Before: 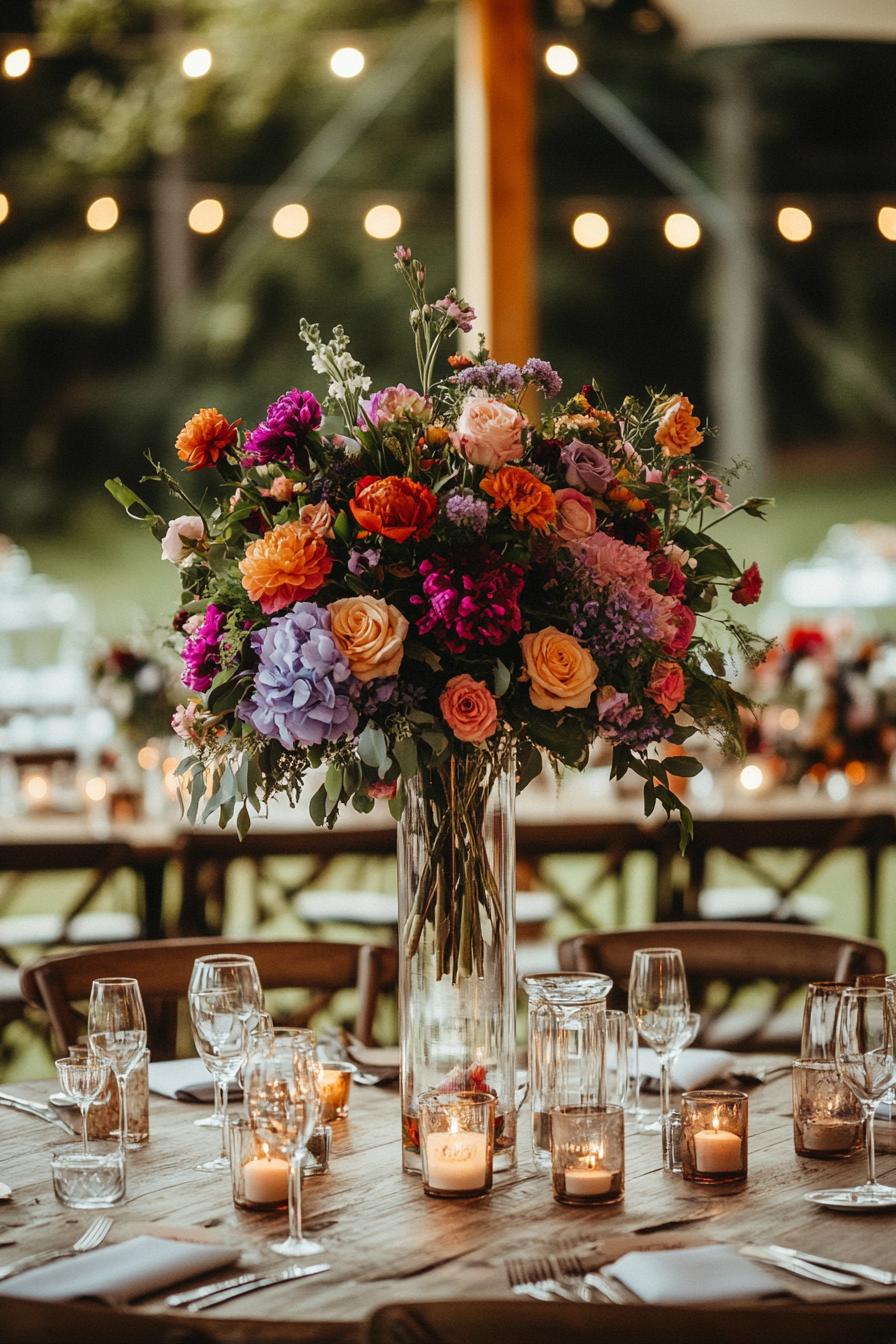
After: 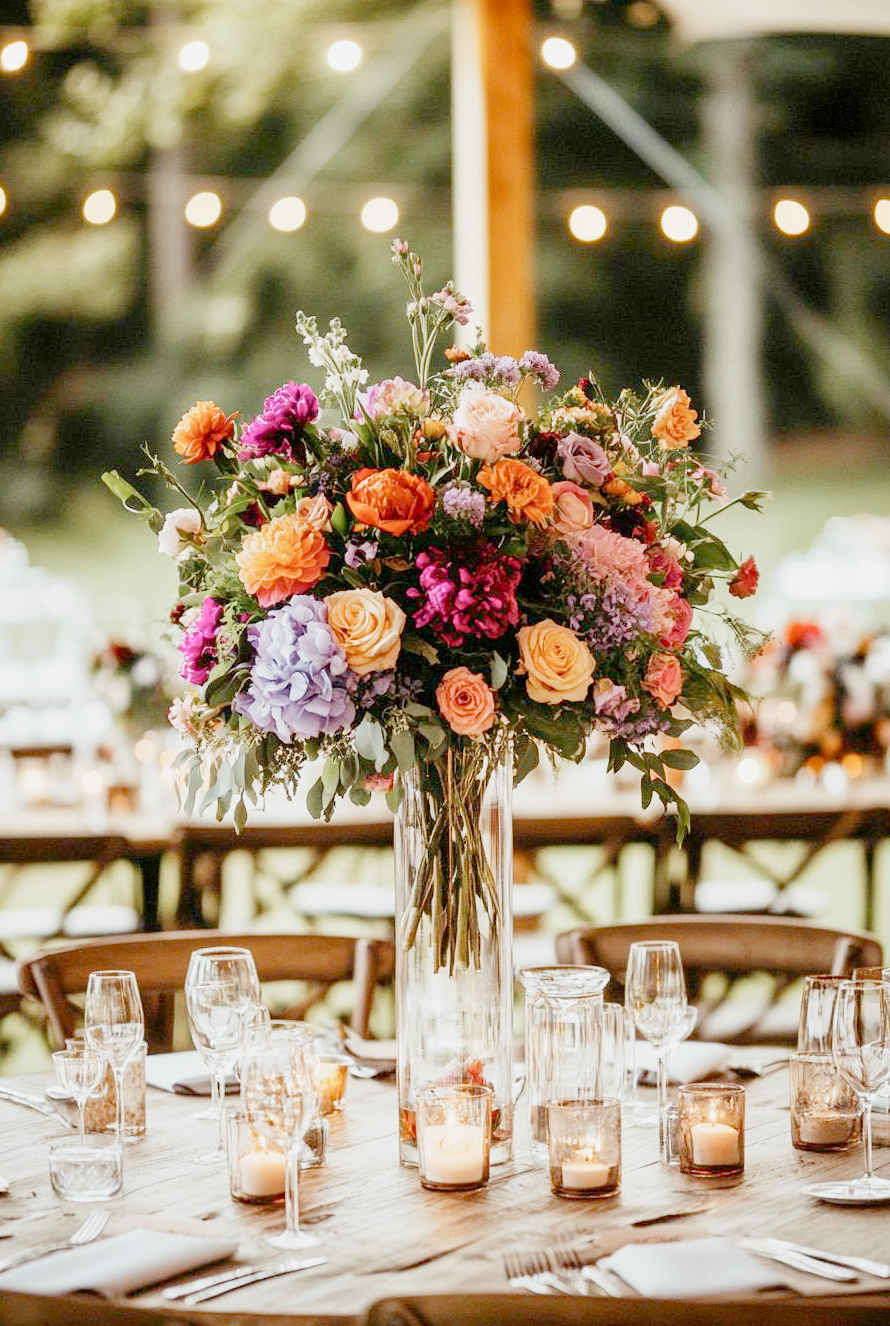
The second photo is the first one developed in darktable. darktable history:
crop: left 0.436%, top 0.583%, right 0.135%, bottom 0.753%
exposure: black level correction 0.002, compensate highlight preservation false
contrast brightness saturation: saturation -0.047
filmic rgb: middle gray luminance 3.48%, black relative exposure -5.92 EV, white relative exposure 6.36 EV, threshold 2.99 EV, dynamic range scaling 21.92%, target black luminance 0%, hardness 2.33, latitude 45.31%, contrast 0.787, highlights saturation mix 98.93%, shadows ↔ highlights balance 0.191%, preserve chrominance no, color science v3 (2019), use custom middle-gray values true, enable highlight reconstruction true
